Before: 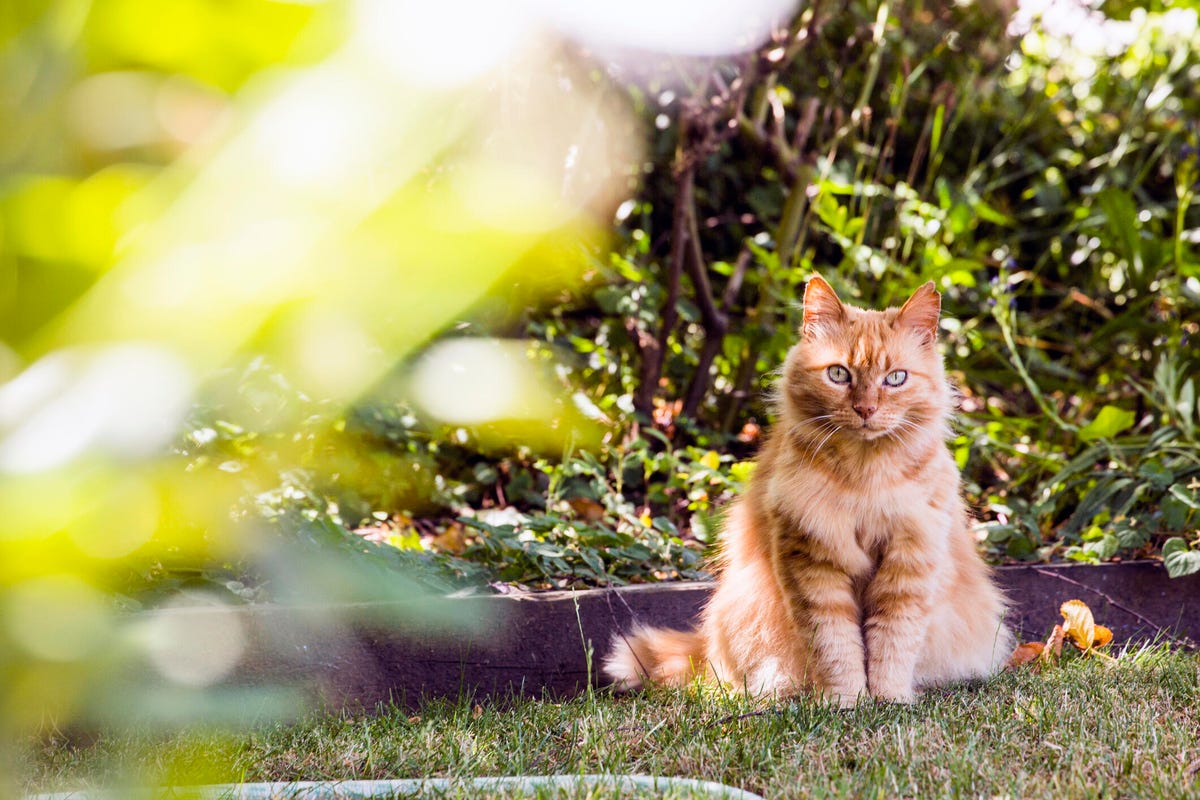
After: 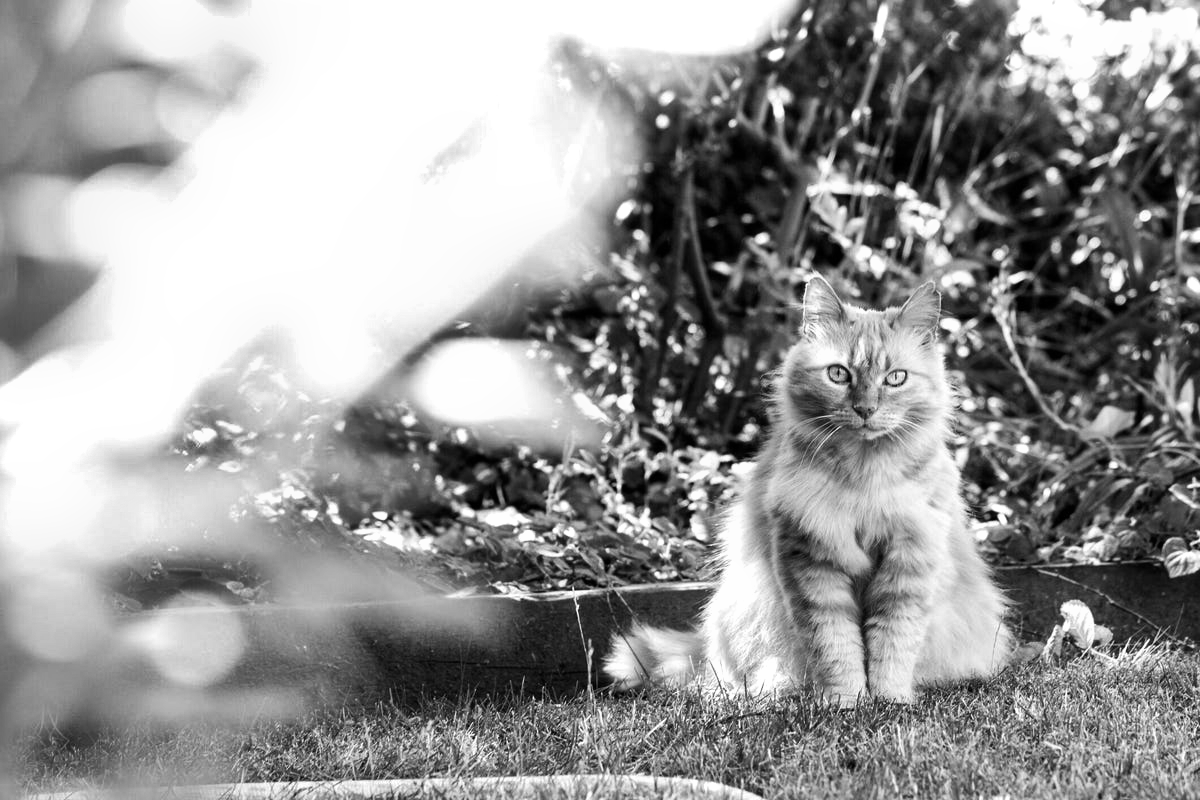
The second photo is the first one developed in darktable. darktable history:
monochrome: on, module defaults
tone equalizer: -8 EV -0.417 EV, -7 EV -0.389 EV, -6 EV -0.333 EV, -5 EV -0.222 EV, -3 EV 0.222 EV, -2 EV 0.333 EV, -1 EV 0.389 EV, +0 EV 0.417 EV, edges refinement/feathering 500, mask exposure compensation -1.57 EV, preserve details no
shadows and highlights: radius 108.52, shadows 23.73, highlights -59.32, low approximation 0.01, soften with gaussian
